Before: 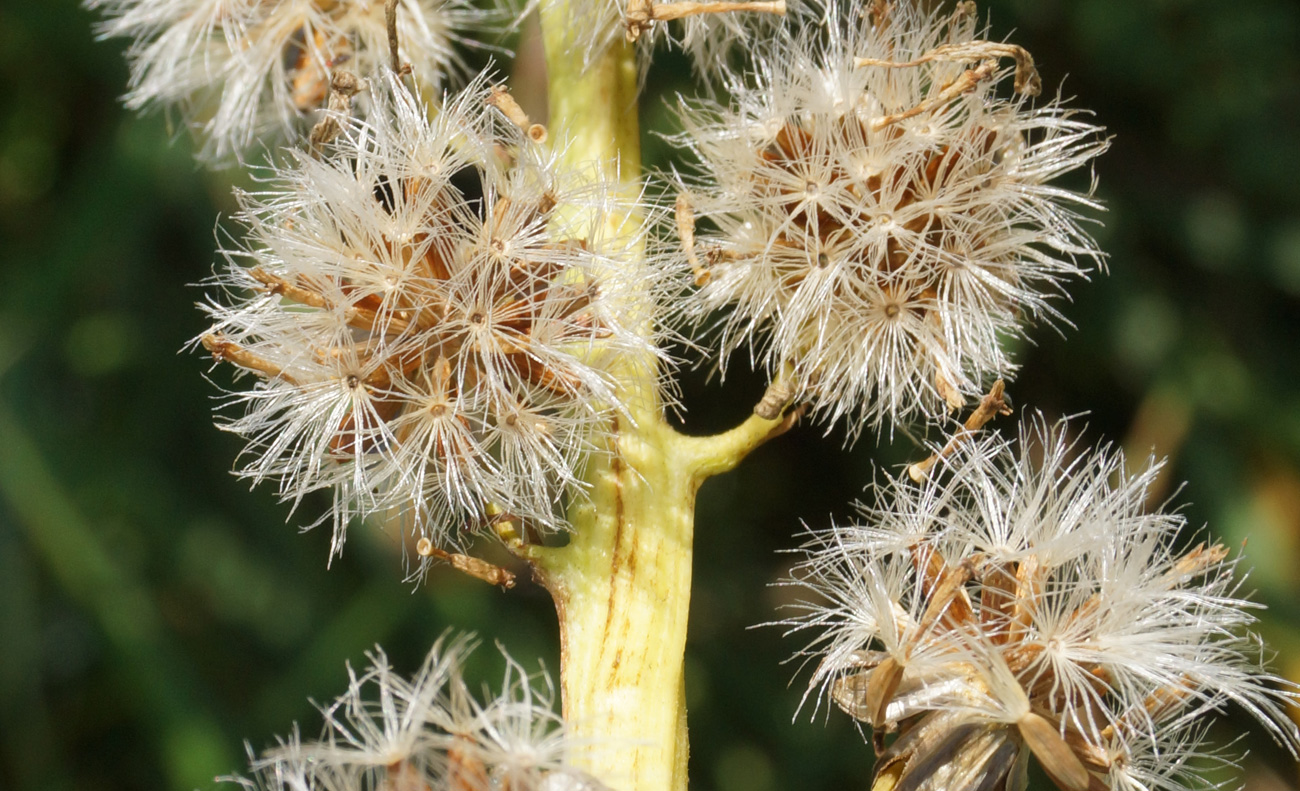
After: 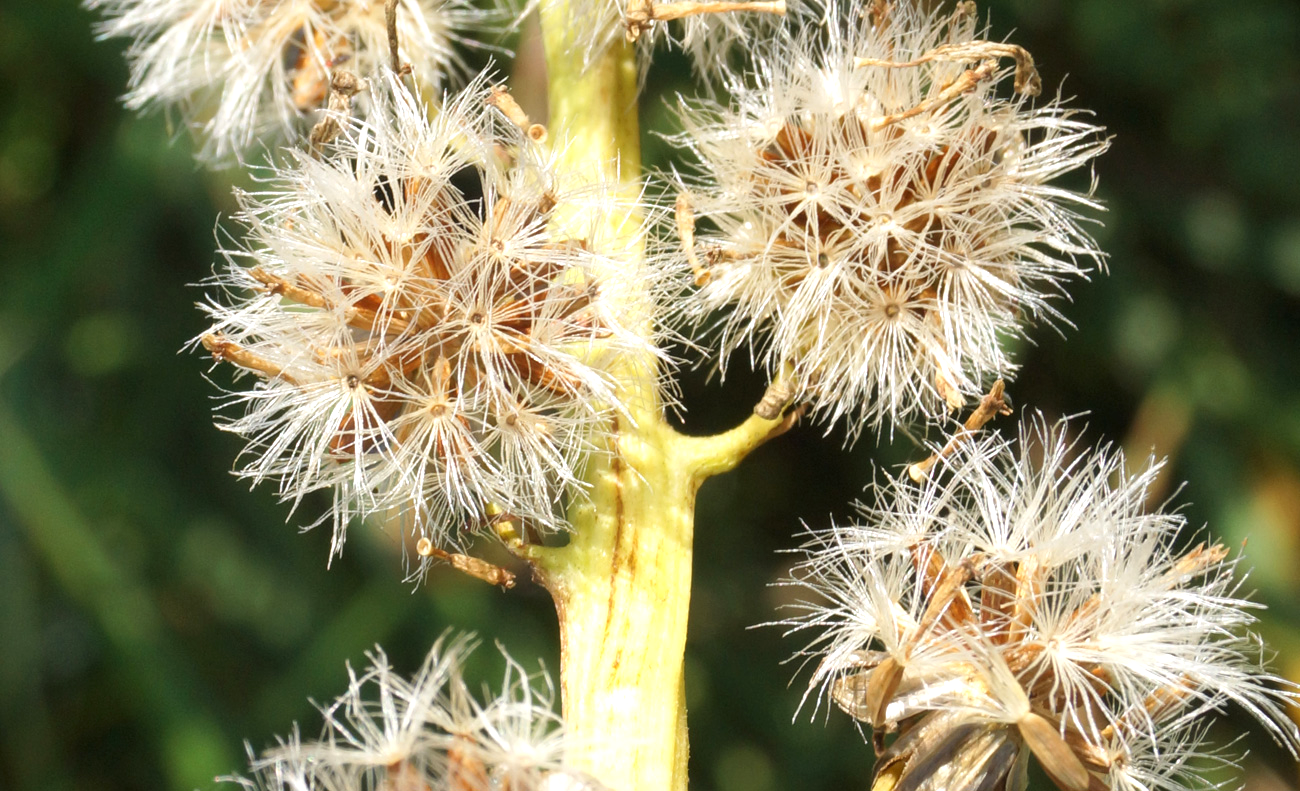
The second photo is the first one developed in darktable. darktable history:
exposure: exposure 0.52 EV, compensate exposure bias true, compensate highlight preservation false
